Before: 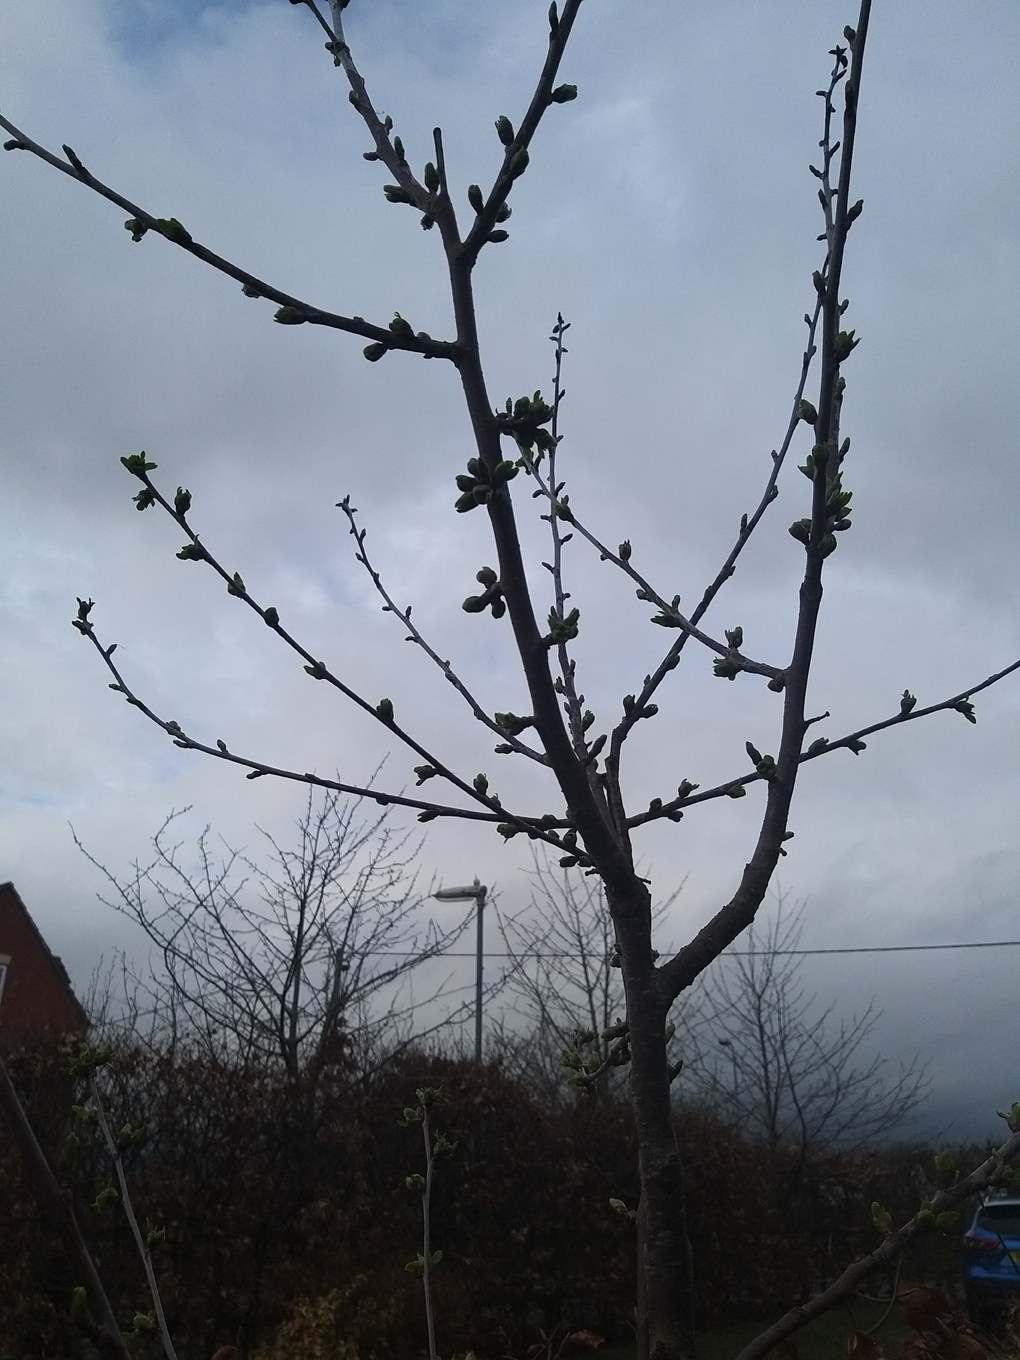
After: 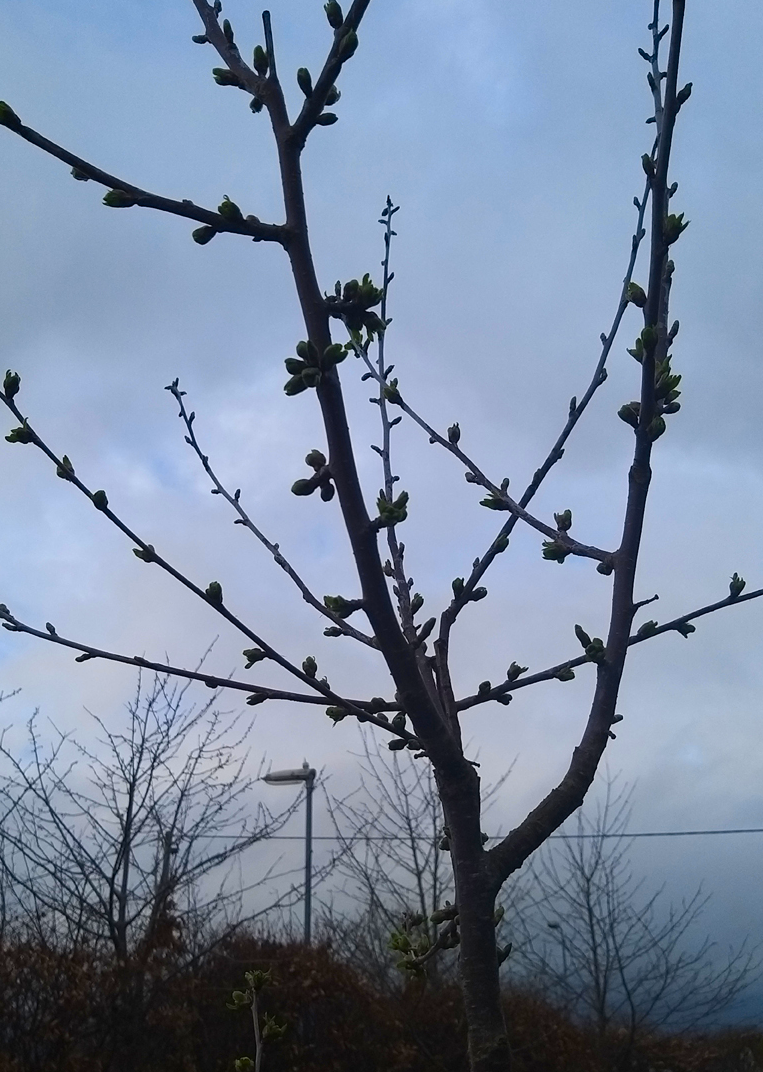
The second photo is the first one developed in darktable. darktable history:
color contrast: green-magenta contrast 1.55, blue-yellow contrast 1.83
crop: left 16.768%, top 8.653%, right 8.362%, bottom 12.485%
